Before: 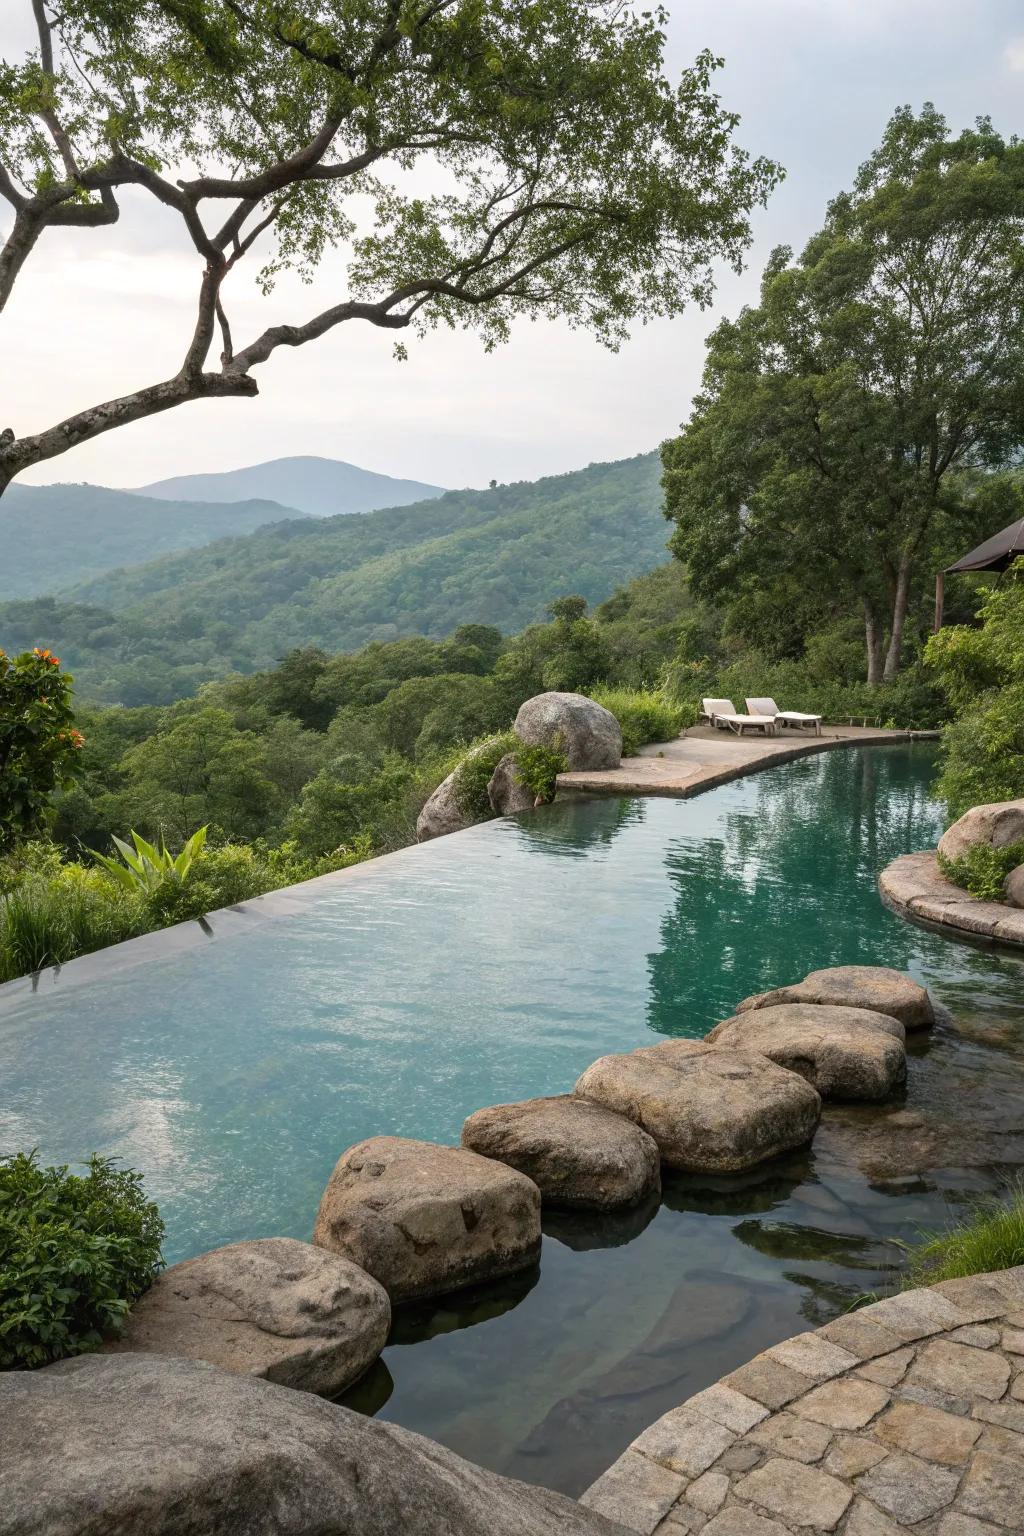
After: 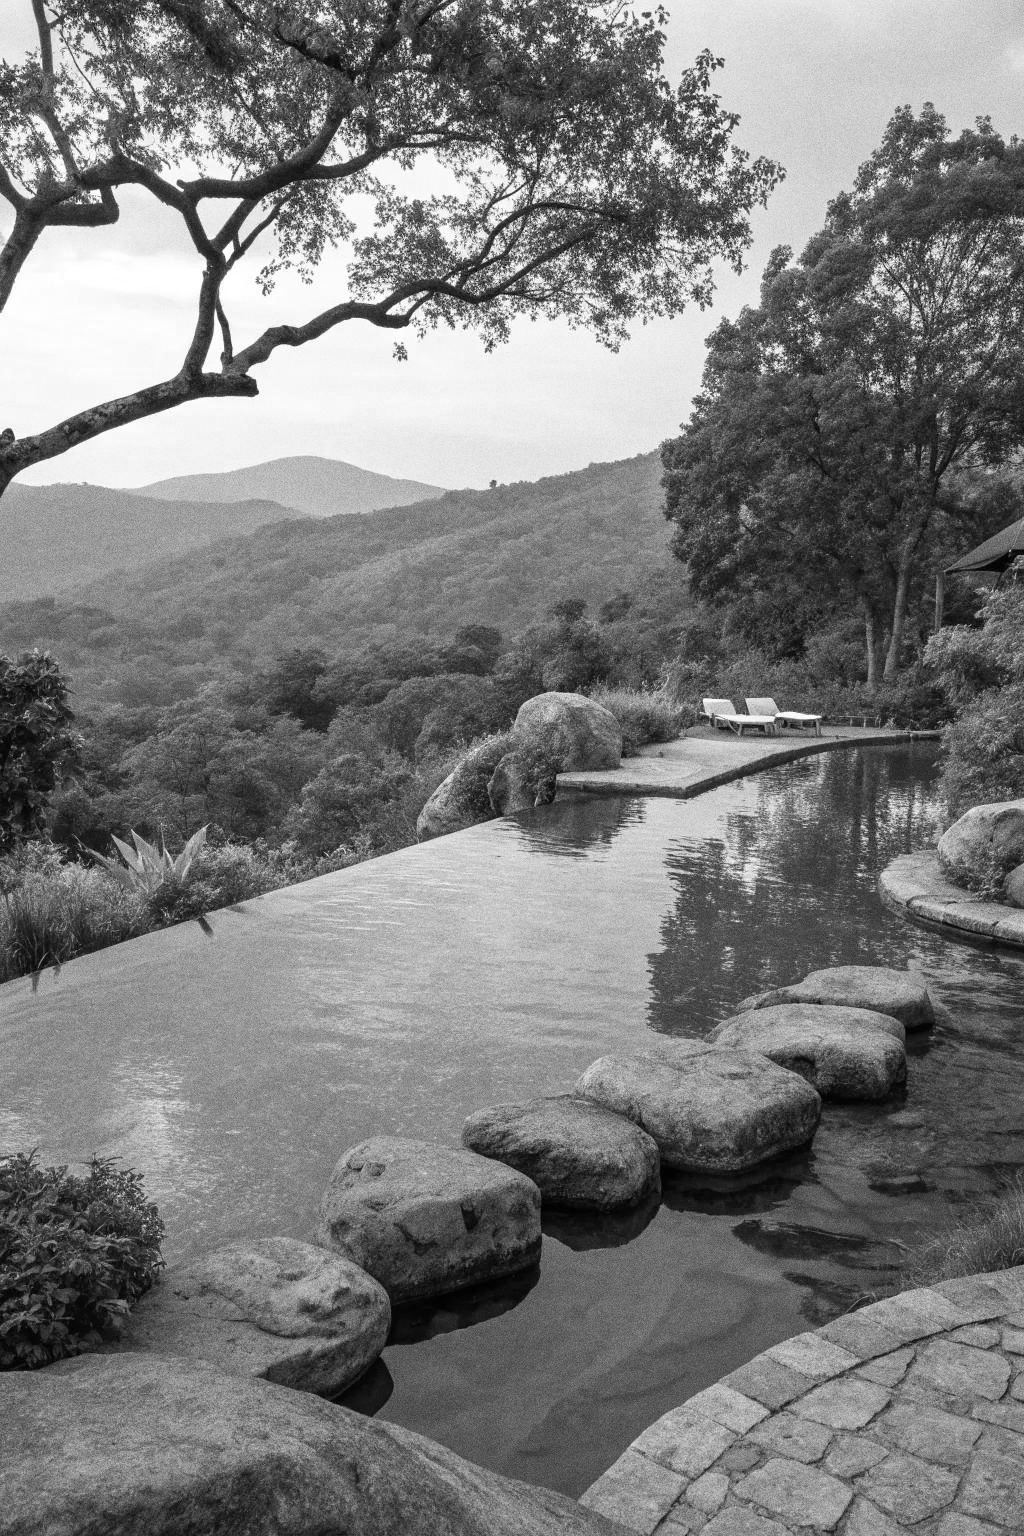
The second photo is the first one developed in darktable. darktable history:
grain: coarseness 0.09 ISO, strength 40%
monochrome: on, module defaults
shadows and highlights: radius 125.46, shadows 30.51, highlights -30.51, low approximation 0.01, soften with gaussian
contrast brightness saturation: saturation -0.05
